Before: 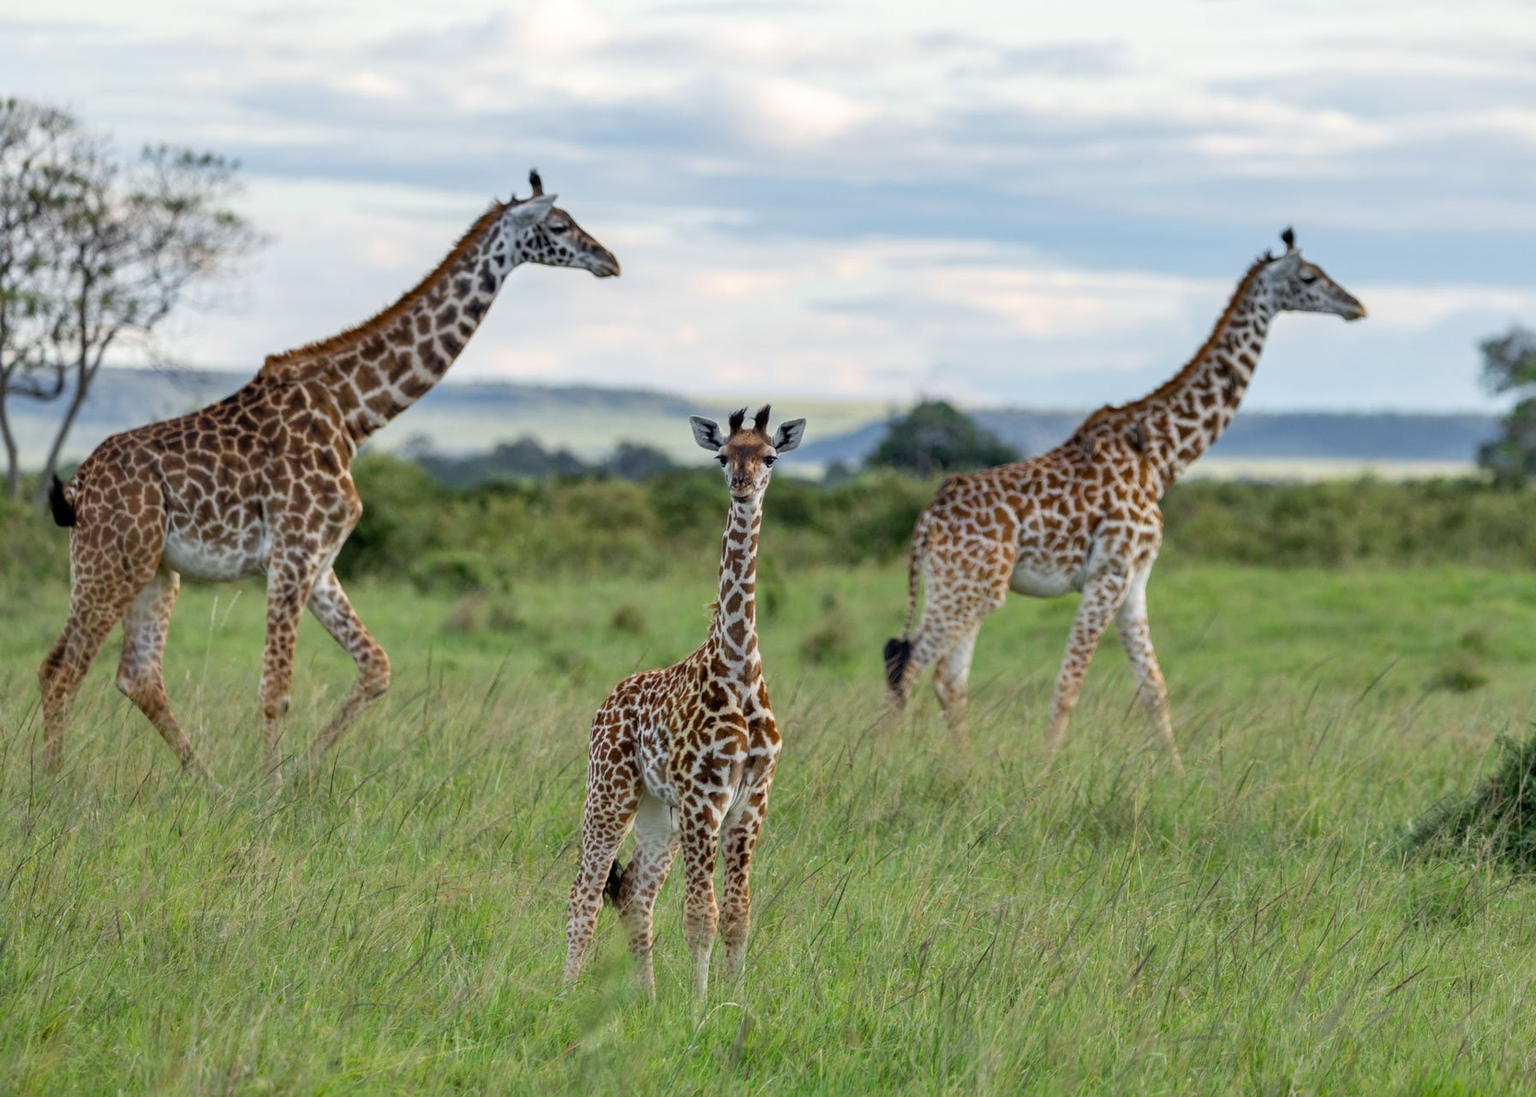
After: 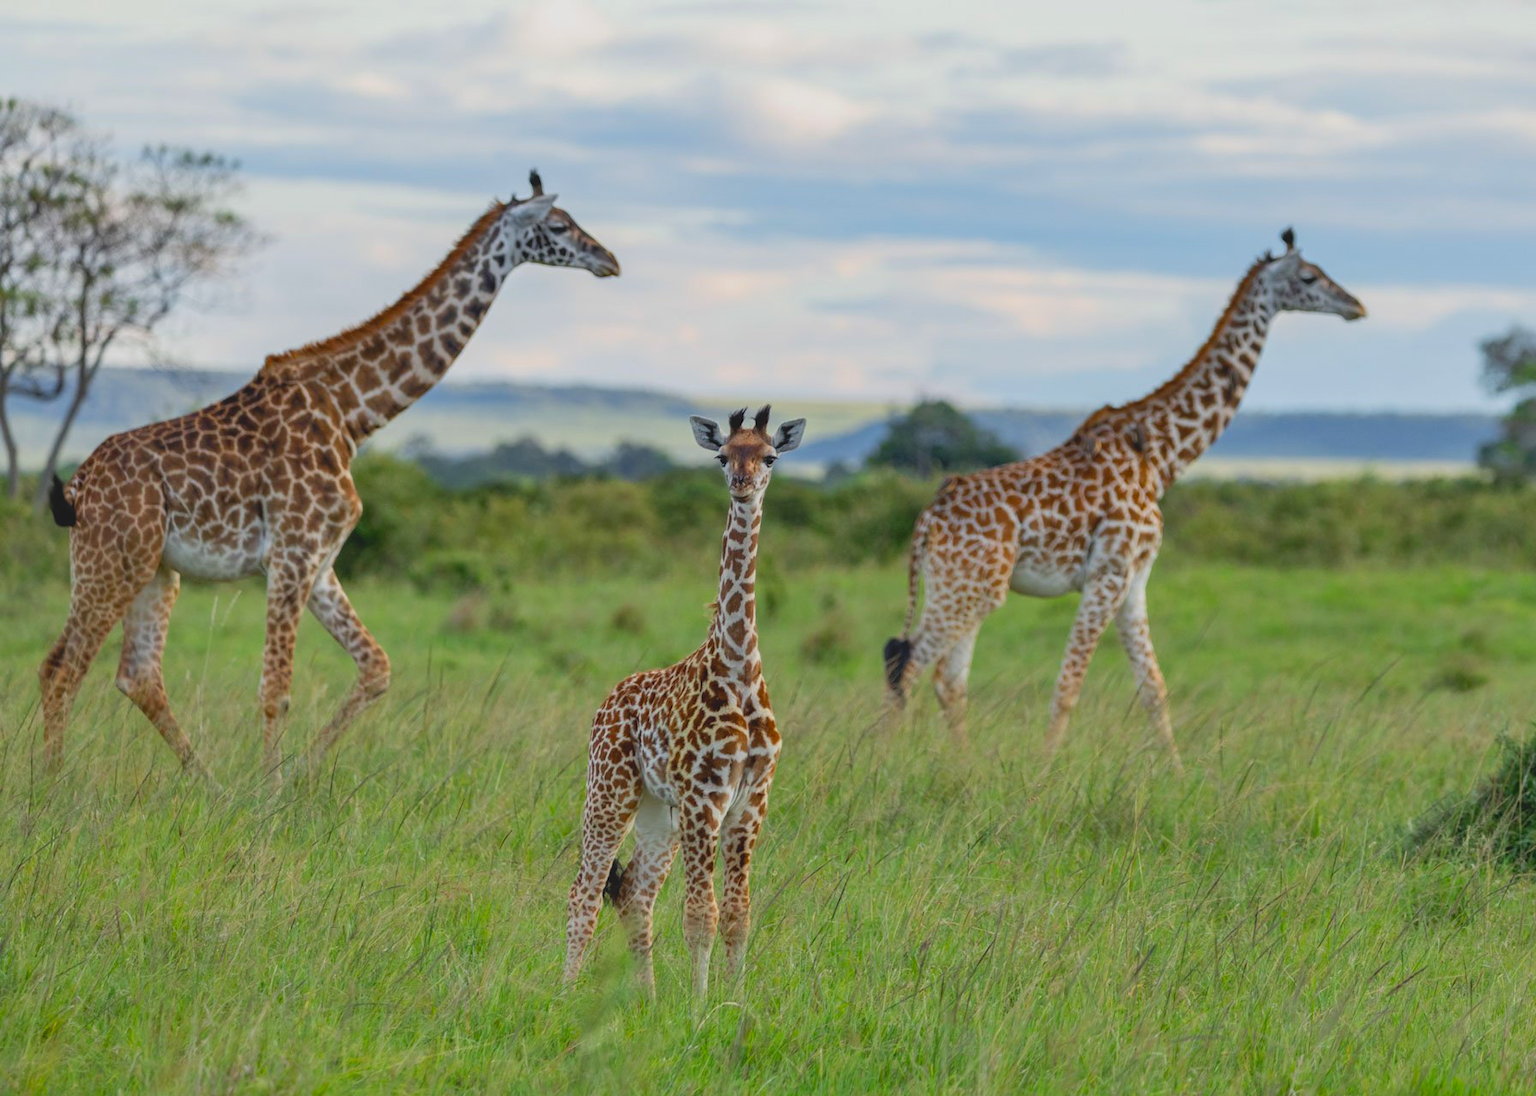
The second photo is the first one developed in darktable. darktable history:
contrast brightness saturation: contrast -0.197, saturation 0.189
